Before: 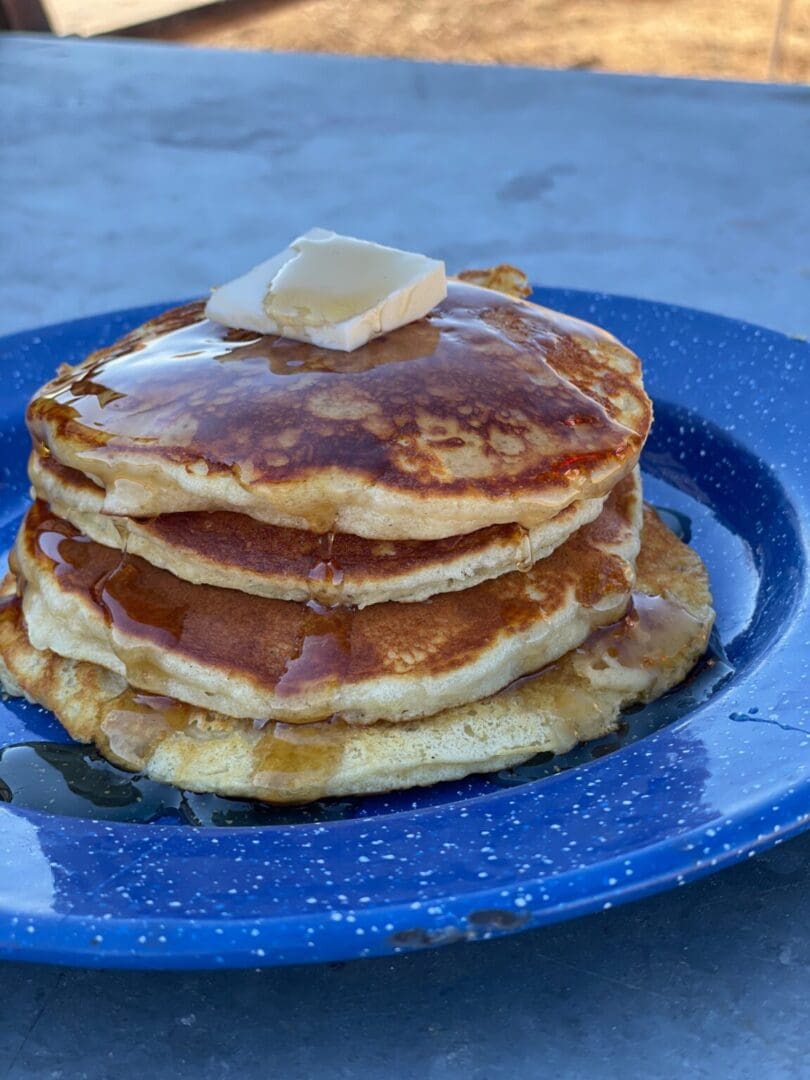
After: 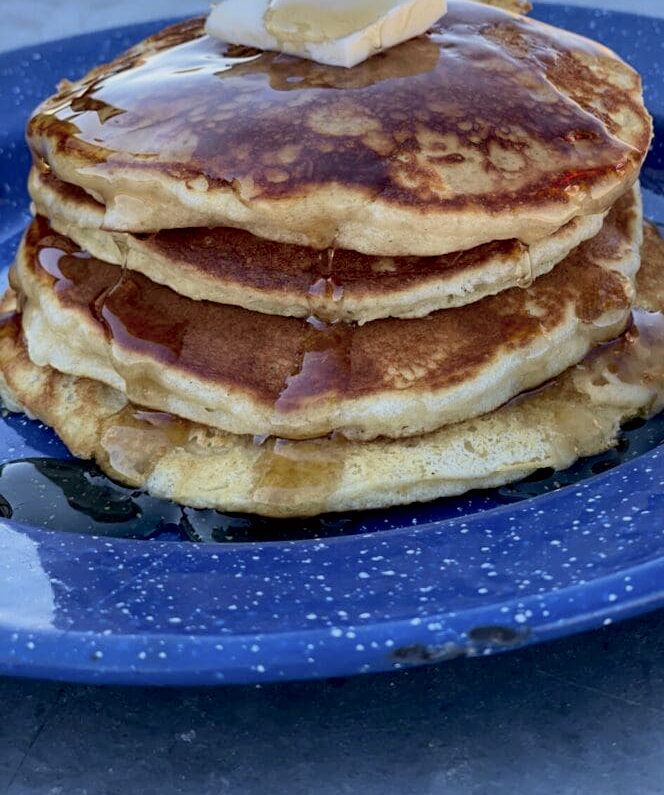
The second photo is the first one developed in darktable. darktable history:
crop: top 26.388%, right 17.962%
exposure: black level correction 0.011, exposure -0.476 EV, compensate highlight preservation false
velvia: strength 14.37%
base curve: preserve colors none
tone curve: curves: ch0 [(0, 0) (0.739, 0.837) (1, 1)]; ch1 [(0, 0) (0.226, 0.261) (0.383, 0.397) (0.462, 0.473) (0.498, 0.502) (0.521, 0.52) (0.578, 0.57) (1, 1)]; ch2 [(0, 0) (0.438, 0.456) (0.5, 0.5) (0.547, 0.557) (0.597, 0.58) (0.629, 0.603) (1, 1)], color space Lab, independent channels, preserve colors none
